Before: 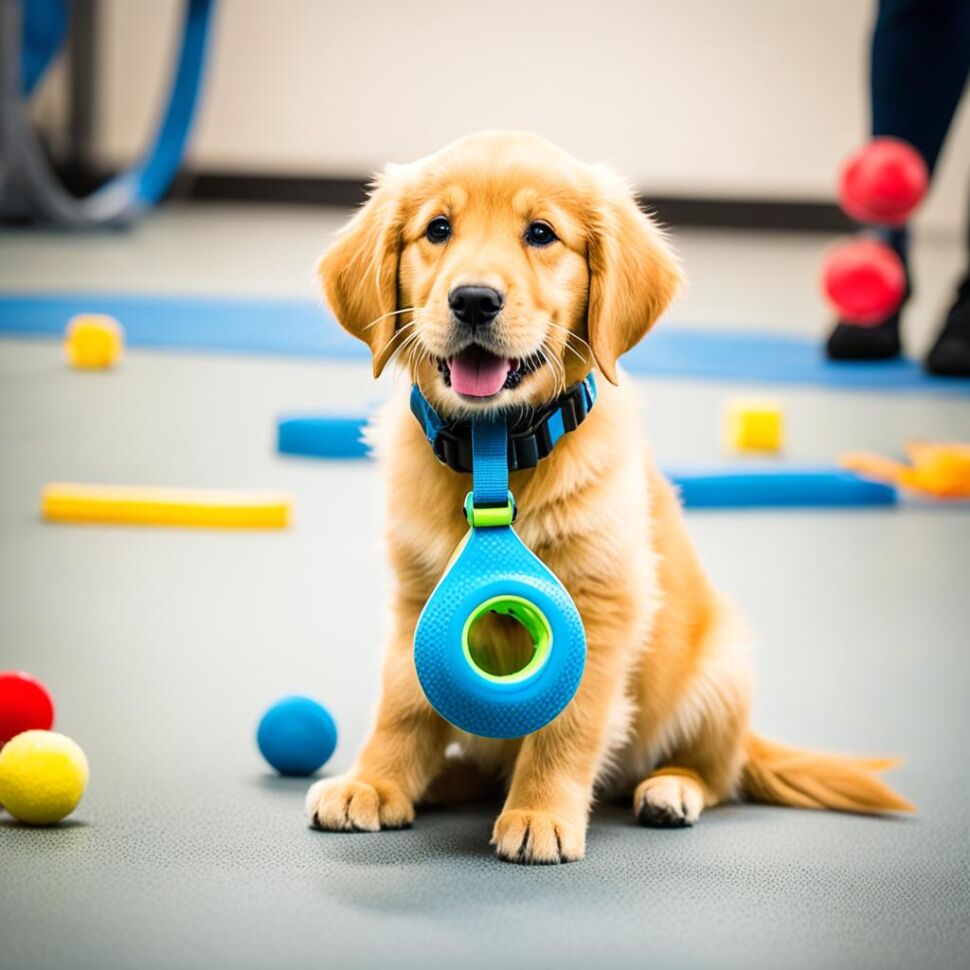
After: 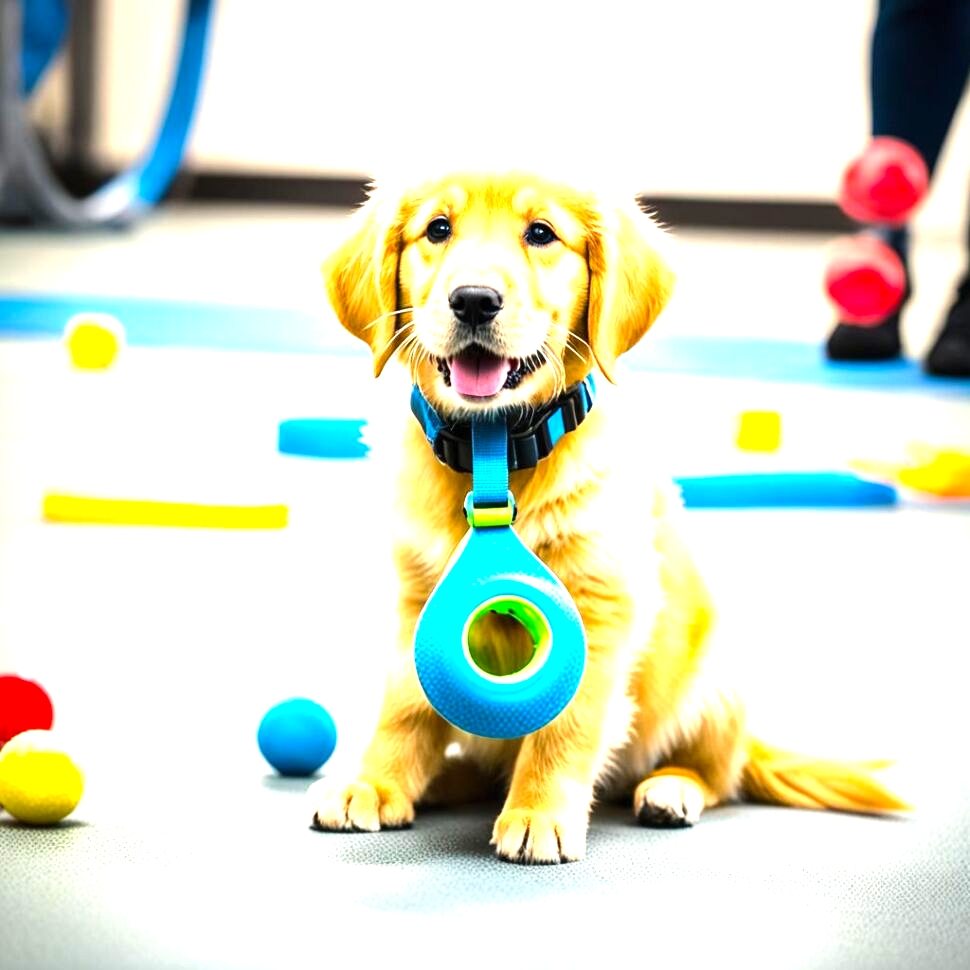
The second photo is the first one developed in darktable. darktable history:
tone equalizer: -8 EV -0.417 EV, -7 EV -0.389 EV, -6 EV -0.333 EV, -5 EV -0.222 EV, -3 EV 0.222 EV, -2 EV 0.333 EV, -1 EV 0.389 EV, +0 EV 0.417 EV, edges refinement/feathering 500, mask exposure compensation -1.57 EV, preserve details no
exposure: exposure 0.935 EV, compensate highlight preservation false
color balance: output saturation 110%
